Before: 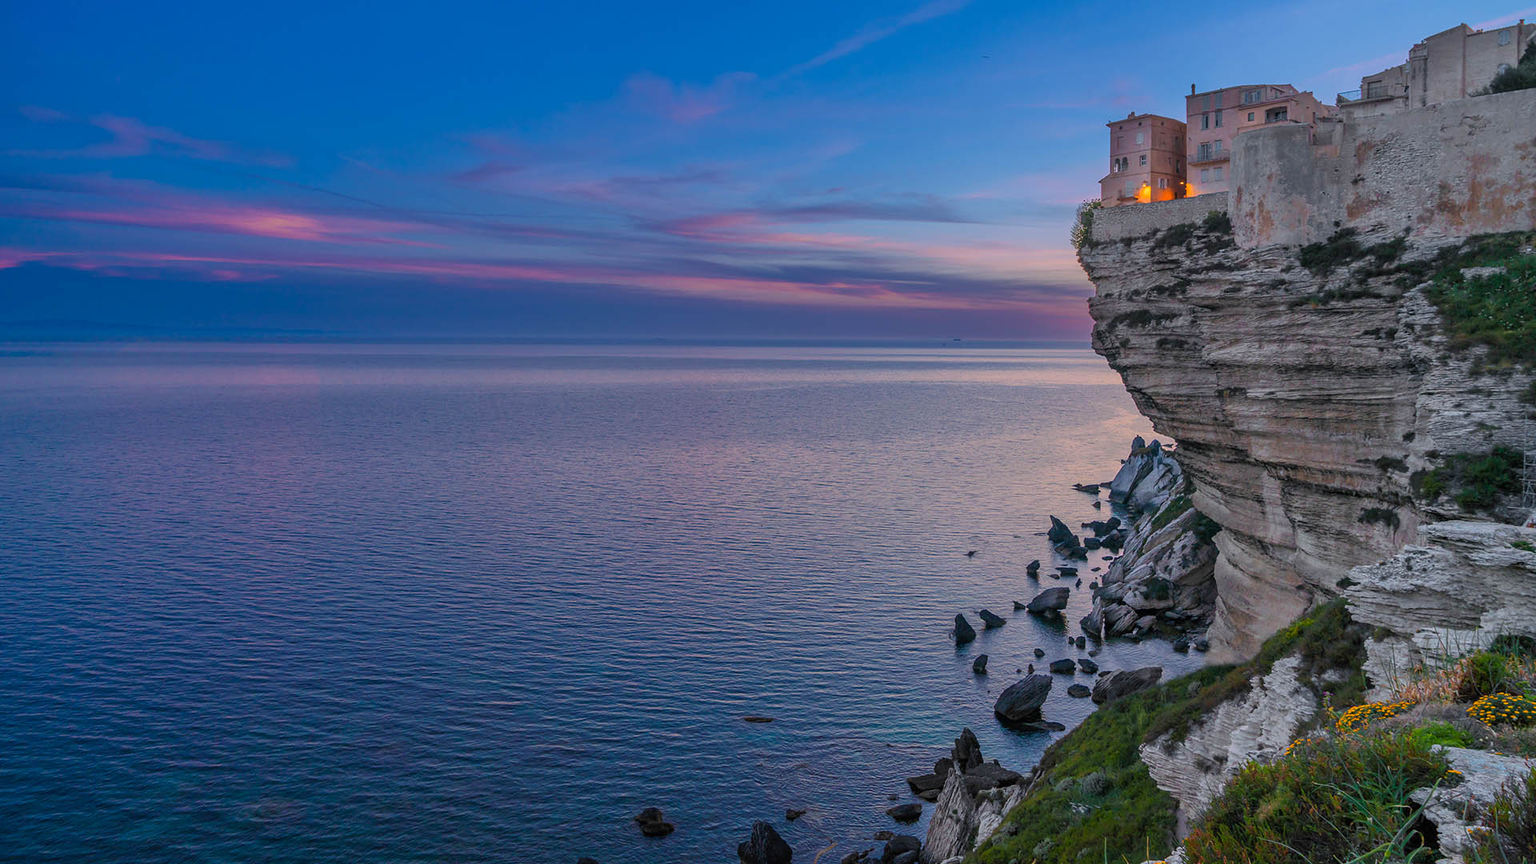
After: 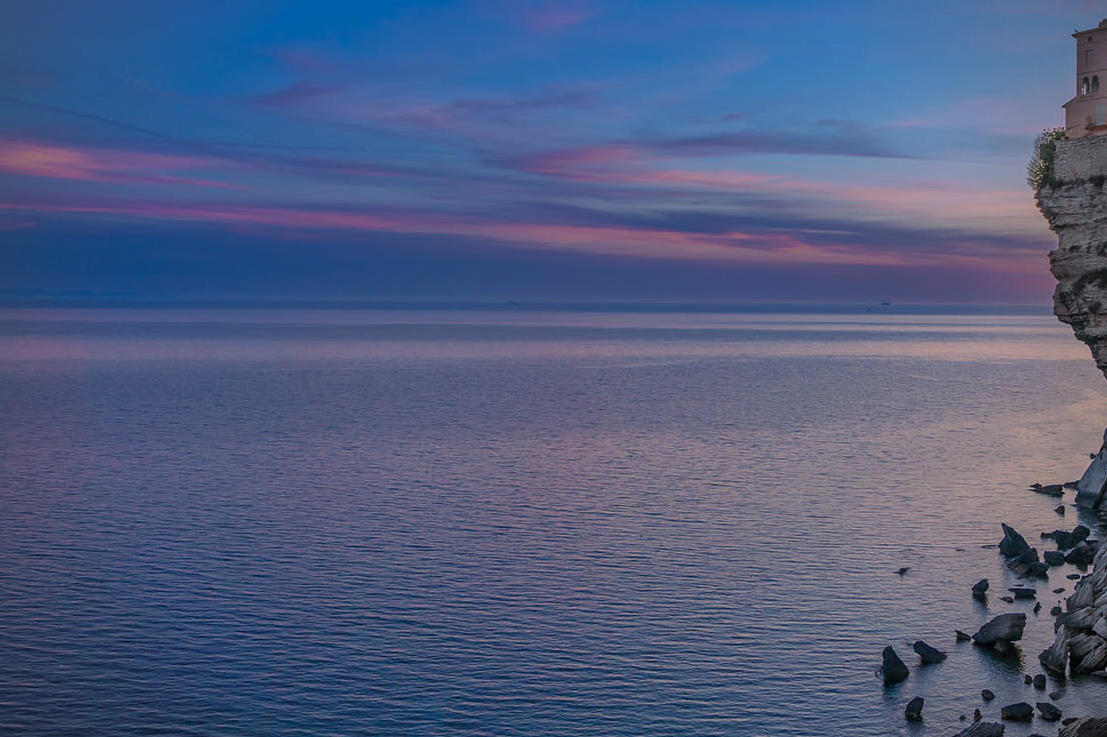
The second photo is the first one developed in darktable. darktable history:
crop: left 16.219%, top 11.265%, right 26.091%, bottom 20.437%
exposure: exposure -0.293 EV, compensate exposure bias true, compensate highlight preservation false
vignetting: fall-off radius 60.84%, unbound false
